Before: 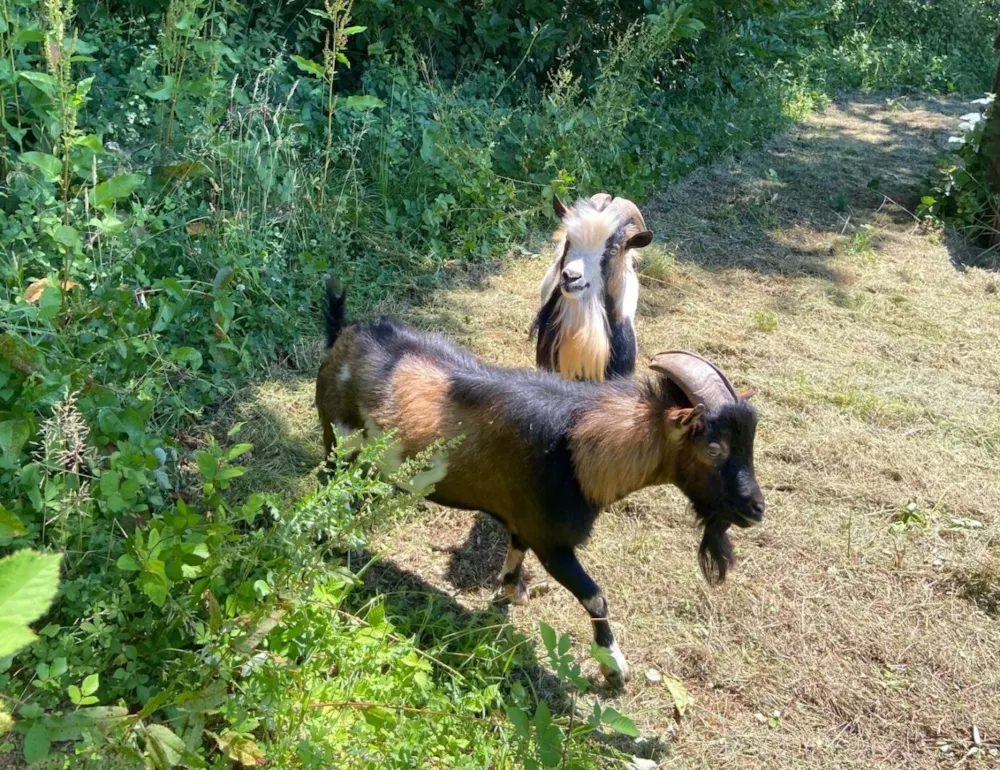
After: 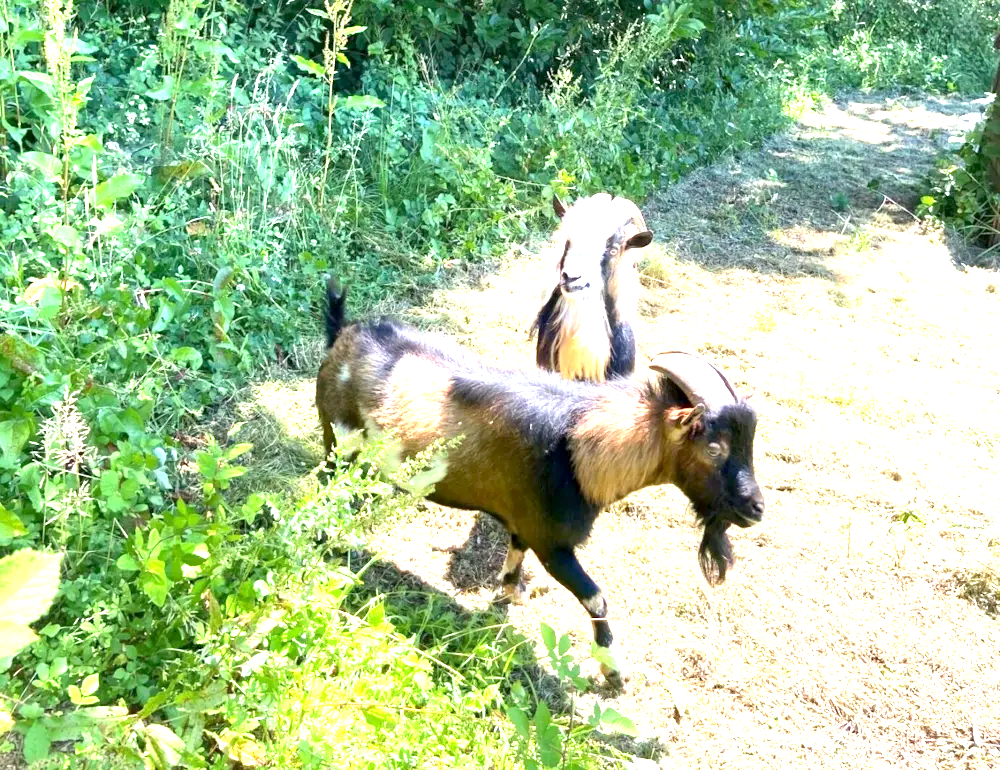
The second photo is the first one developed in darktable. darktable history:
exposure: black level correction 0.001, exposure 1.859 EV, compensate exposure bias true, compensate highlight preservation false
